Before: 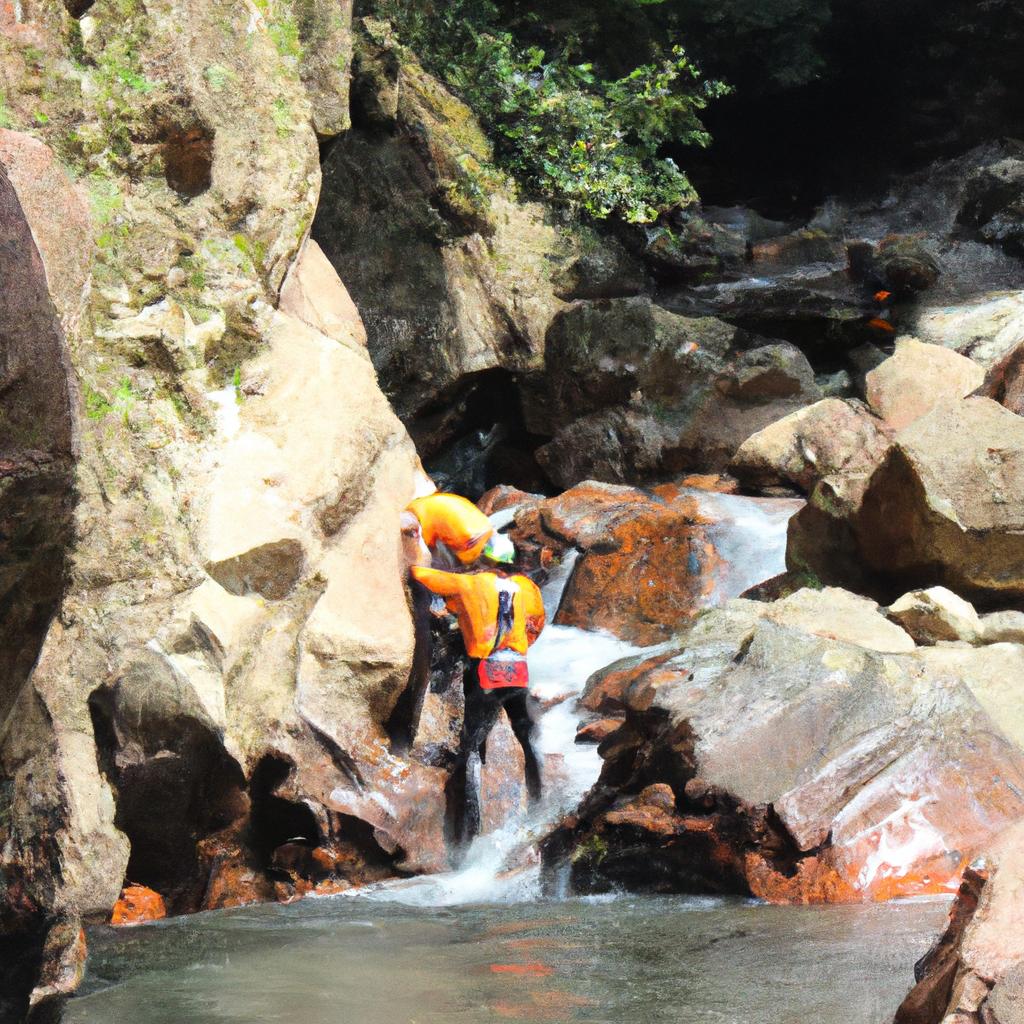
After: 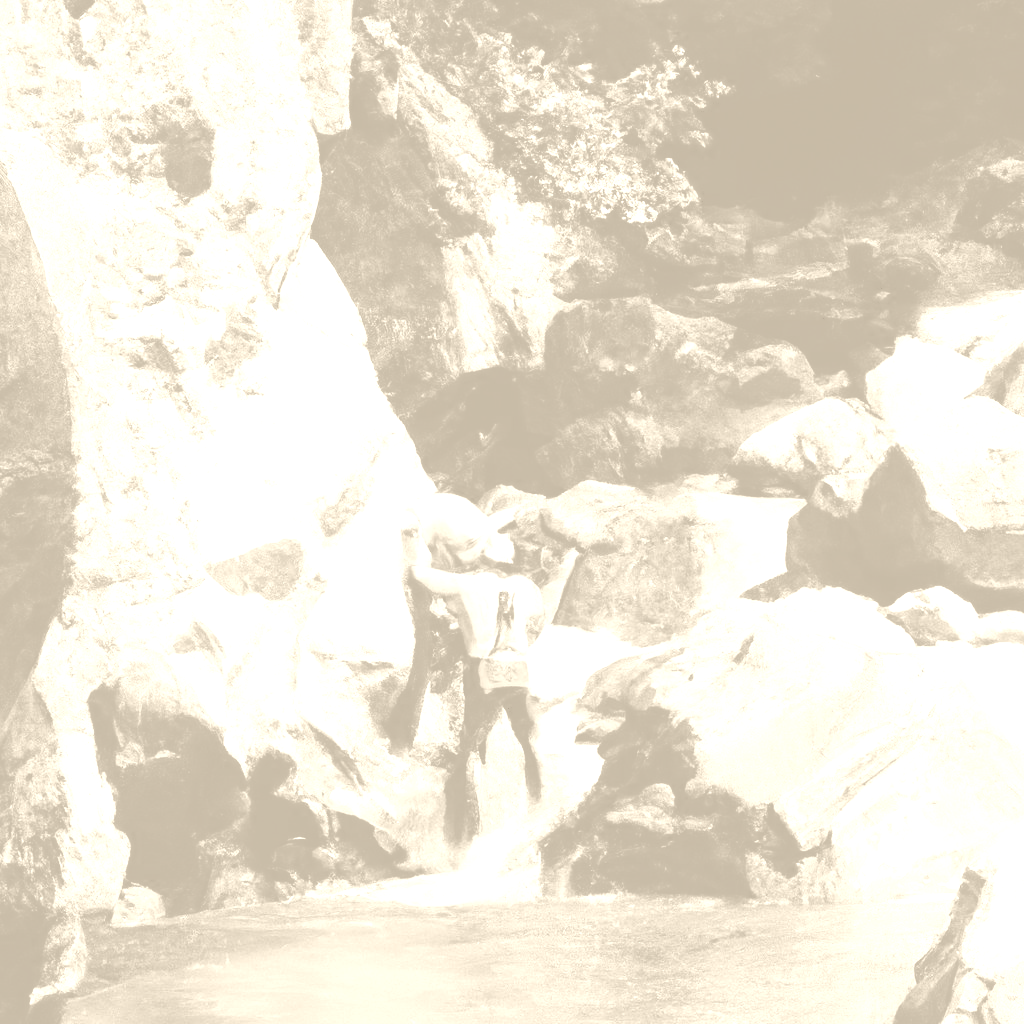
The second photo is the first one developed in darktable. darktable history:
tone curve: curves: ch0 [(0, 0.148) (0.191, 0.225) (0.712, 0.695) (0.864, 0.797) (1, 0.839)]
contrast brightness saturation: contrast 0.1, saturation -0.36
colorize: hue 36°, saturation 71%, lightness 80.79%
